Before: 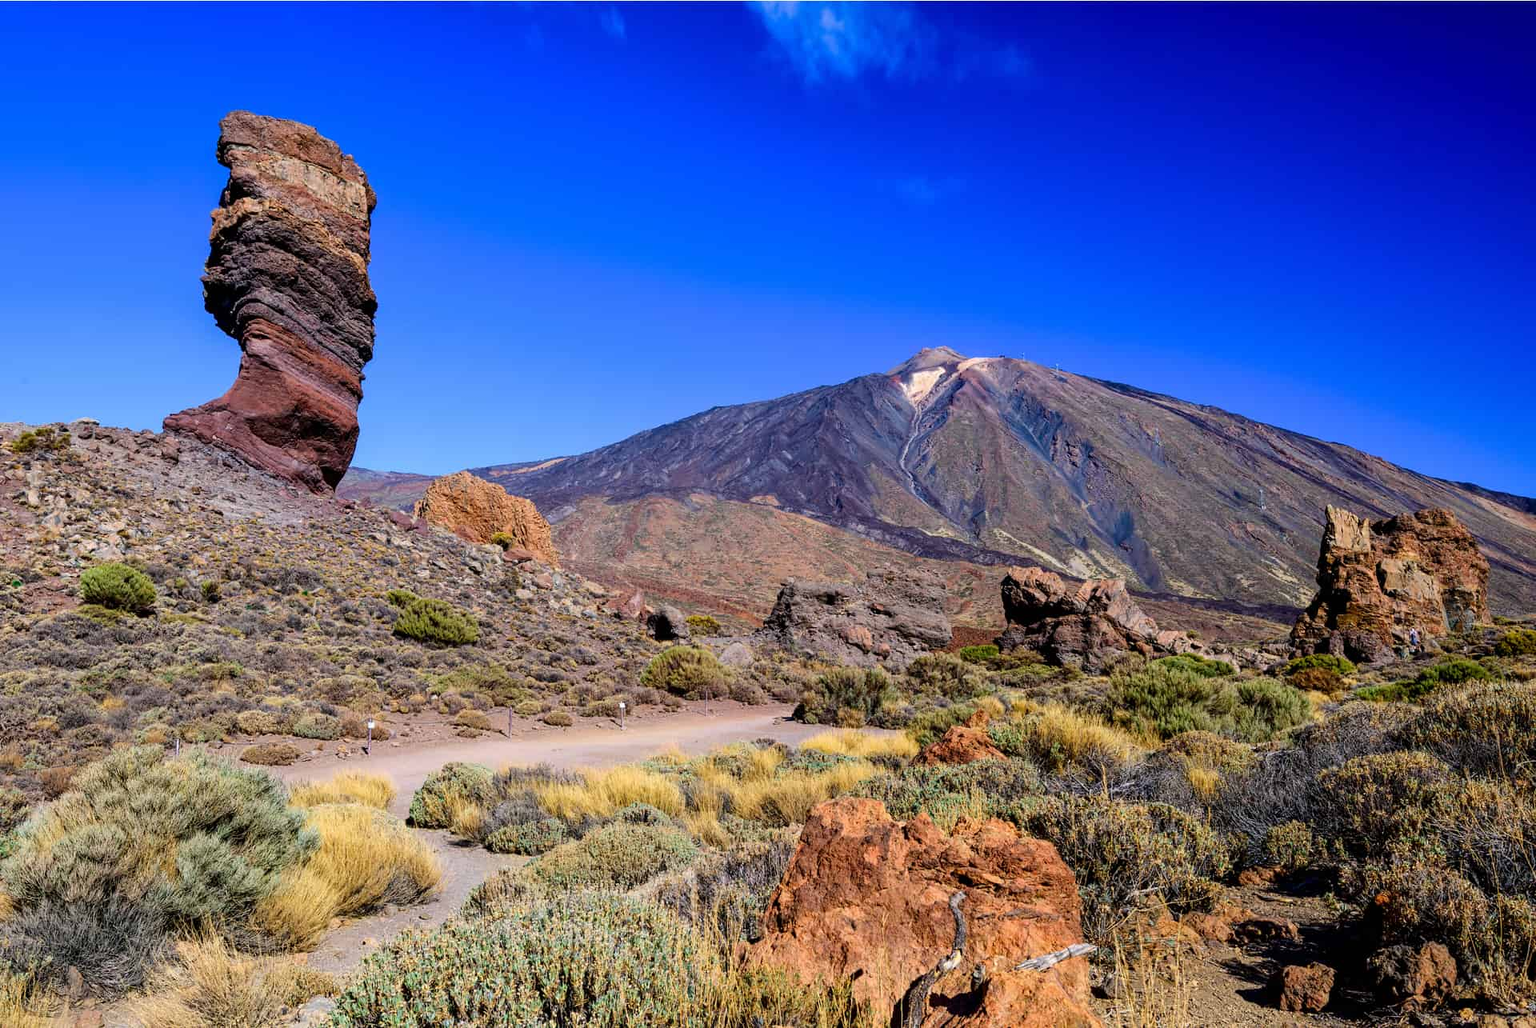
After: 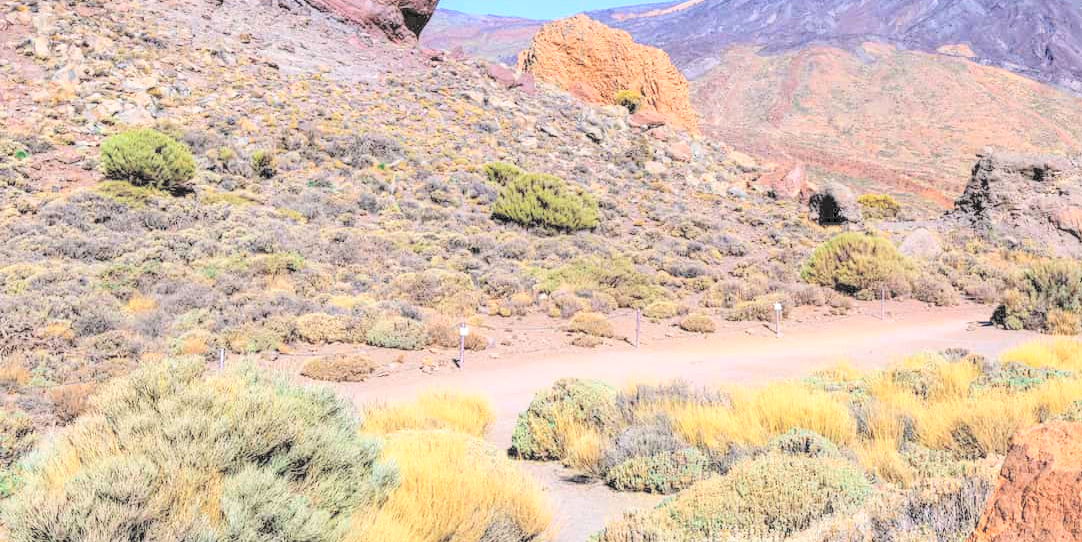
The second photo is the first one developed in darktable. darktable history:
crop: top 44.806%, right 43.618%, bottom 12.991%
local contrast: on, module defaults
contrast brightness saturation: brightness 0.988
